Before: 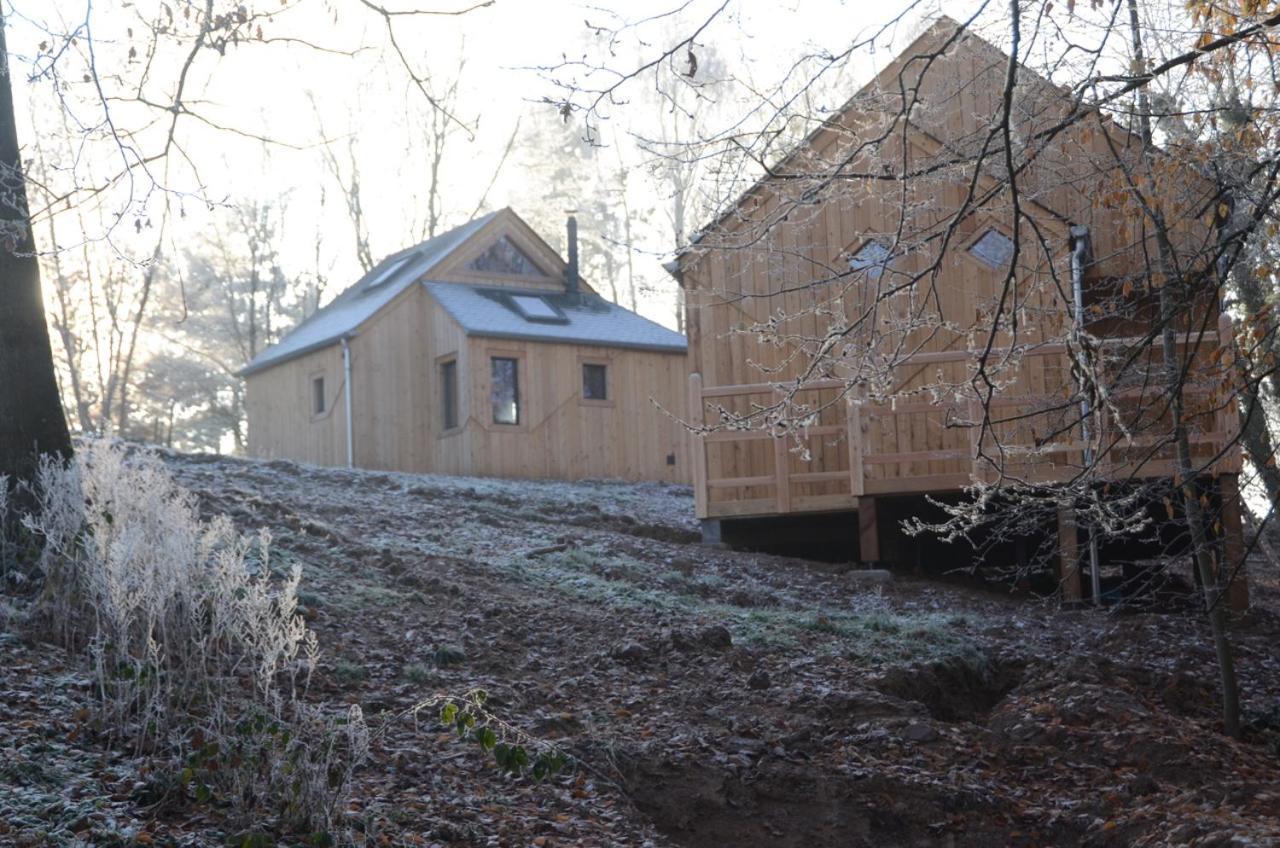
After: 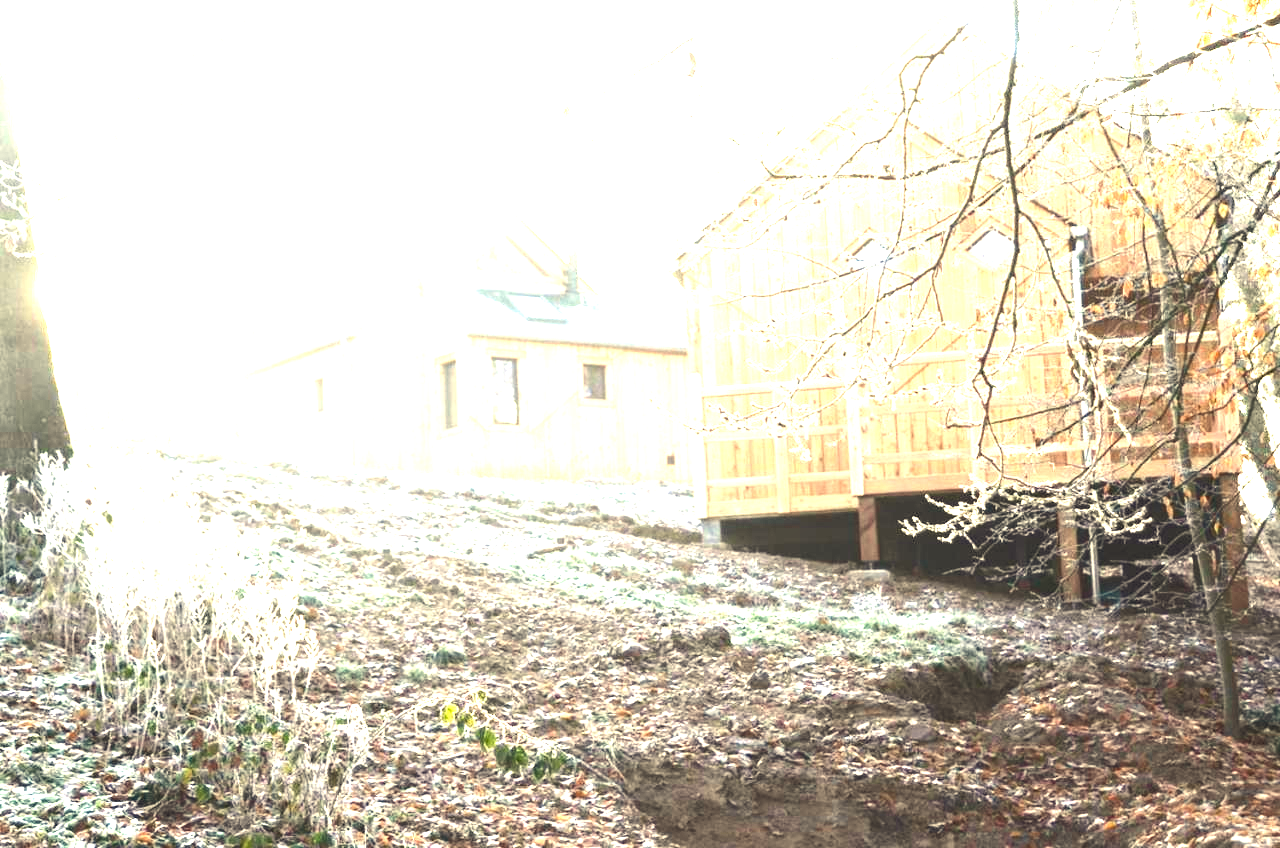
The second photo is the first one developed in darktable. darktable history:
exposure: exposure 3 EV, compensate highlight preservation false
tone equalizer: -8 EV -0.001 EV, -7 EV 0.001 EV, -6 EV -0.002 EV, -5 EV -0.003 EV, -4 EV -0.062 EV, -3 EV -0.222 EV, -2 EV -0.267 EV, -1 EV 0.105 EV, +0 EV 0.303 EV
white balance: red 1.08, blue 0.791
